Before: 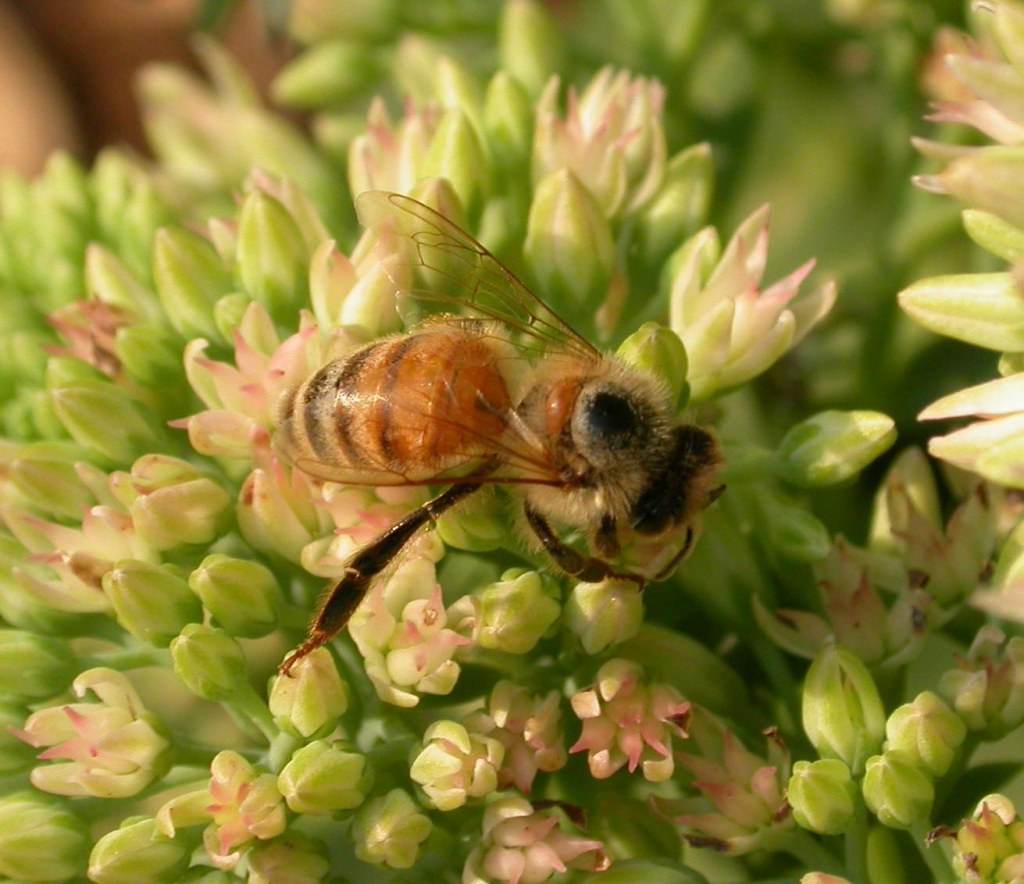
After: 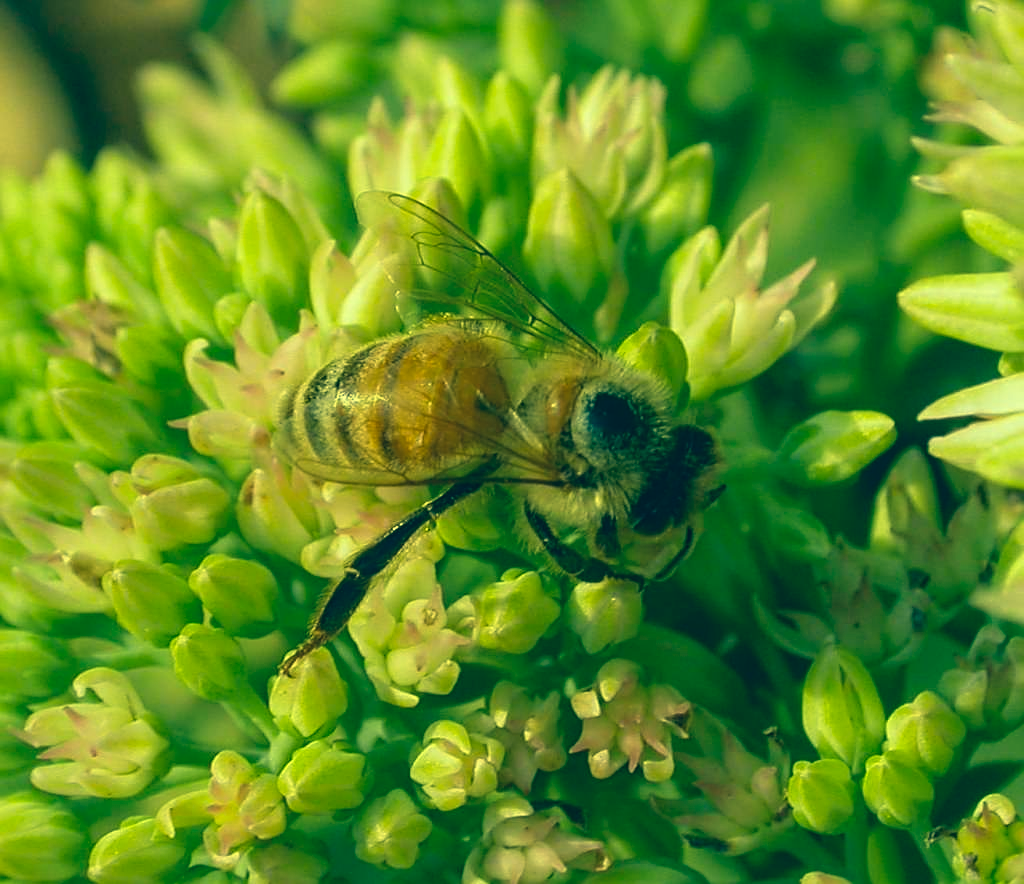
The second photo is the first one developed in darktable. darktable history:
local contrast: detail 110%
sharpen: on, module defaults
contrast brightness saturation: saturation -0.1
color correction: highlights a* -15.58, highlights b* 40, shadows a* -40, shadows b* -26.18
